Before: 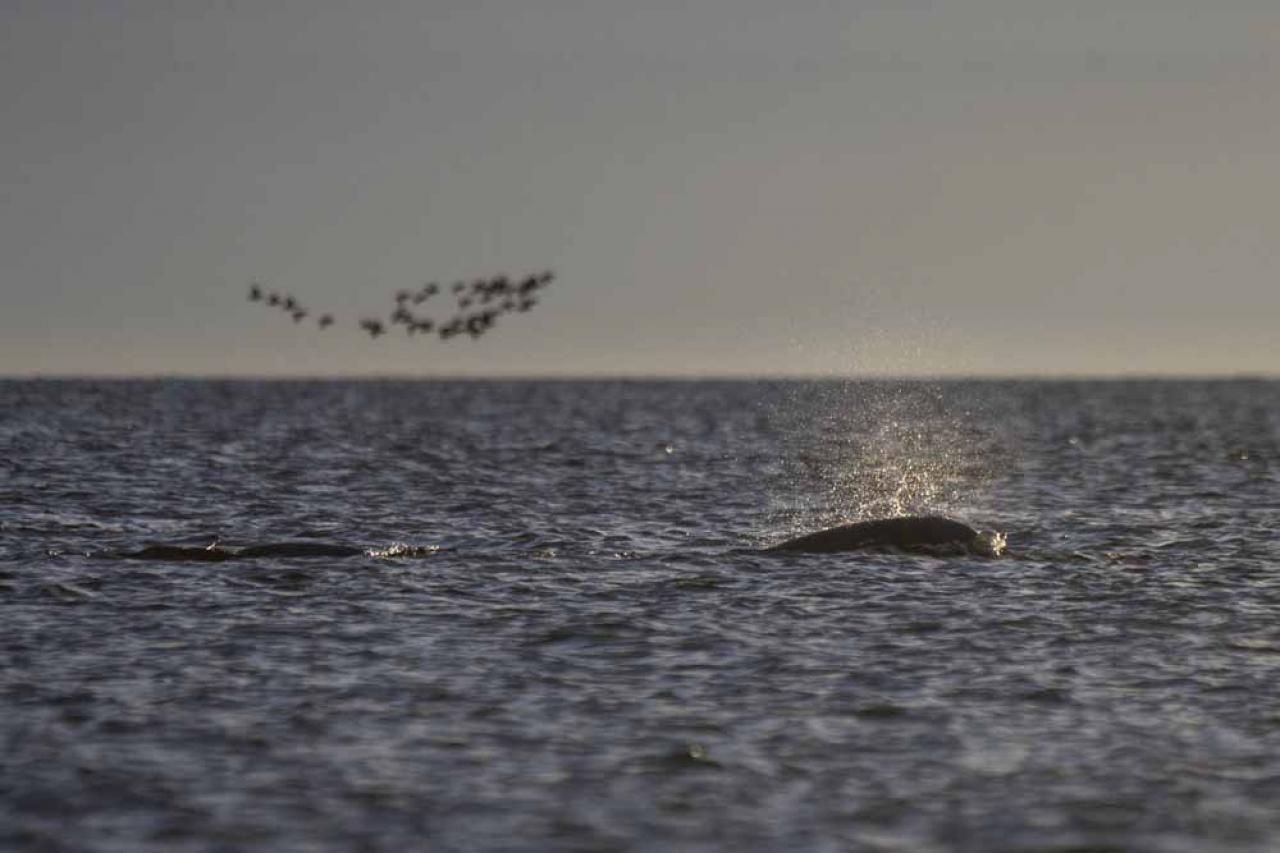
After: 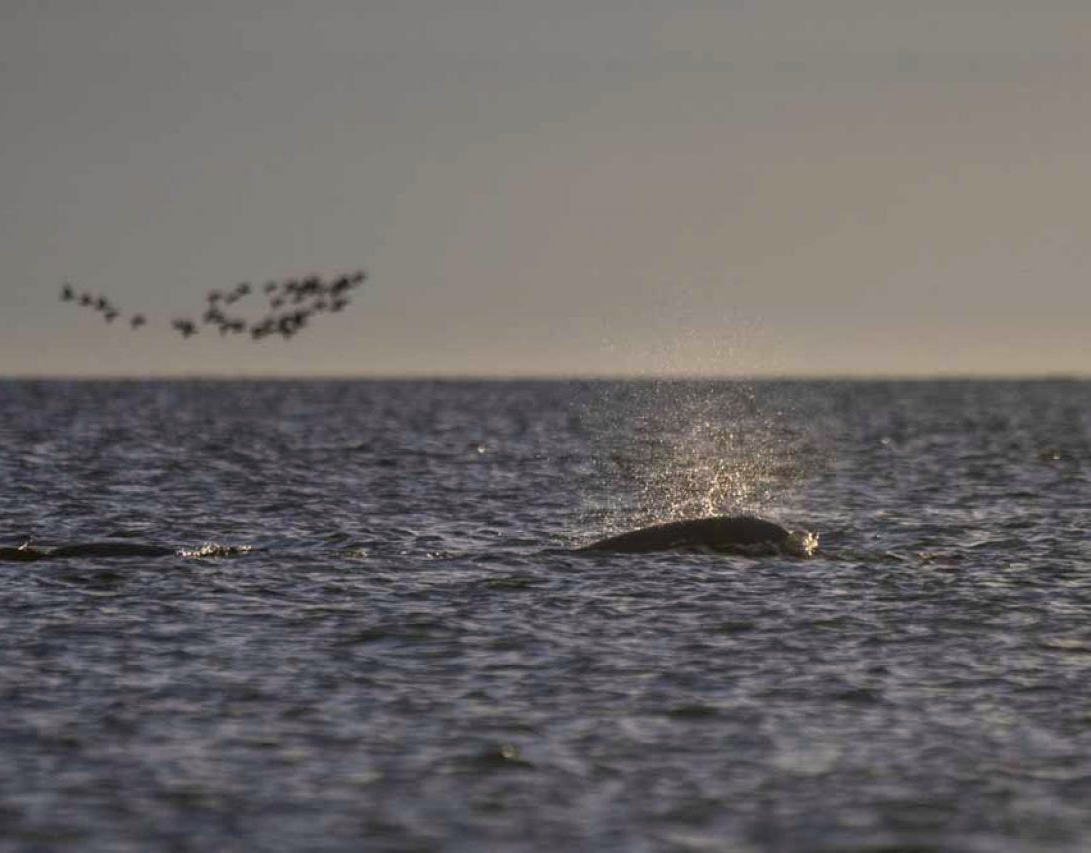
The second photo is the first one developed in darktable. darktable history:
color balance rgb: highlights gain › chroma 0.9%, highlights gain › hue 29.23°, perceptual saturation grading › global saturation 10.096%
crop and rotate: left 14.751%
